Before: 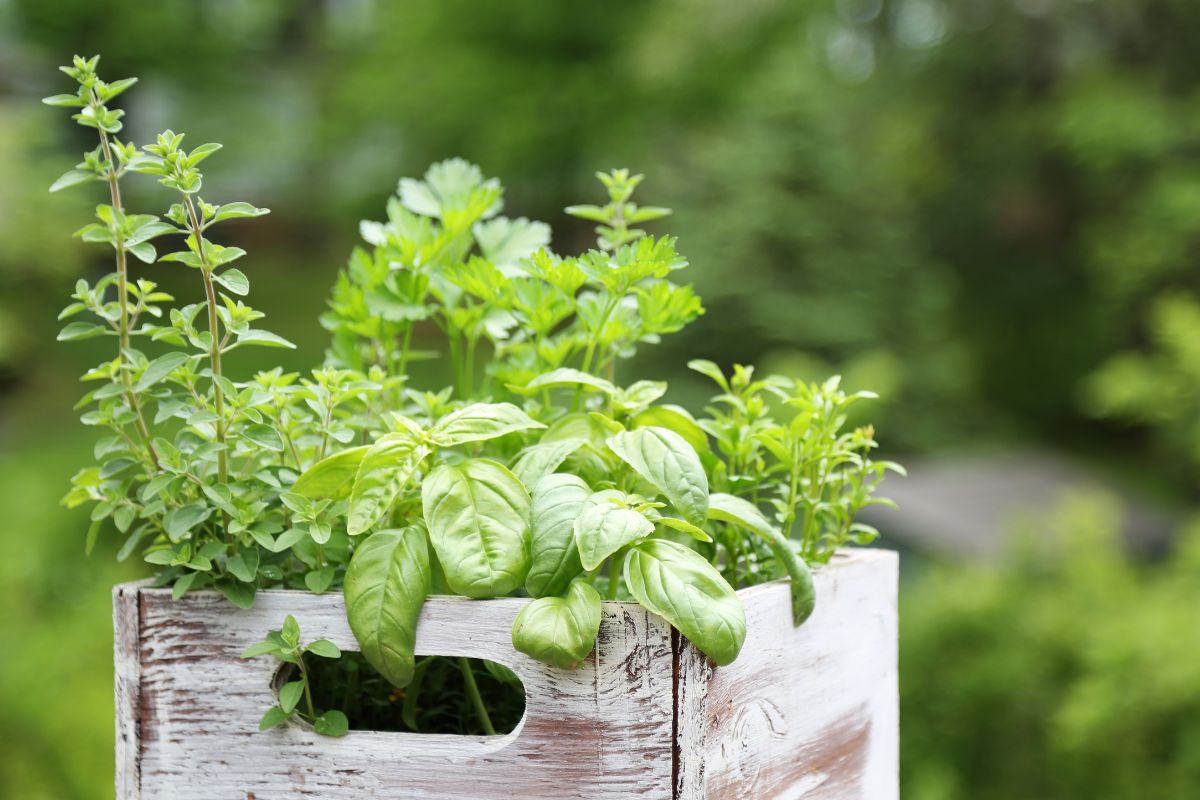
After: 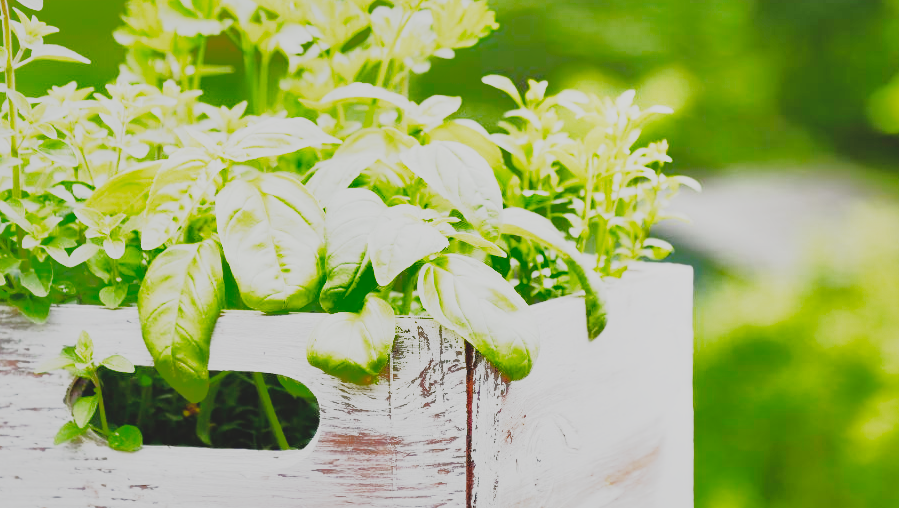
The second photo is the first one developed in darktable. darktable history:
crop and rotate: left 17.184%, top 35.64%, right 7.89%, bottom 0.842%
shadows and highlights: shadows 24.77, highlights -70.37
exposure: exposure 0.2 EV, compensate highlight preservation false
base curve: curves: ch0 [(0, 0) (0.007, 0.004) (0.027, 0.03) (0.046, 0.07) (0.207, 0.54) (0.442, 0.872) (0.673, 0.972) (1, 1)], preserve colors none
levels: white 99.95%
color calibration: illuminant same as pipeline (D50), adaptation XYZ, x 0.346, y 0.358, temperature 5021.5 K
color balance rgb: perceptual saturation grading › global saturation -0.068%, perceptual saturation grading › highlights -24.766%, perceptual saturation grading › shadows 29.838%, perceptual brilliance grading › global brilliance 18.32%, global vibrance 20%
contrast brightness saturation: contrast -0.153, brightness 0.052, saturation -0.134
